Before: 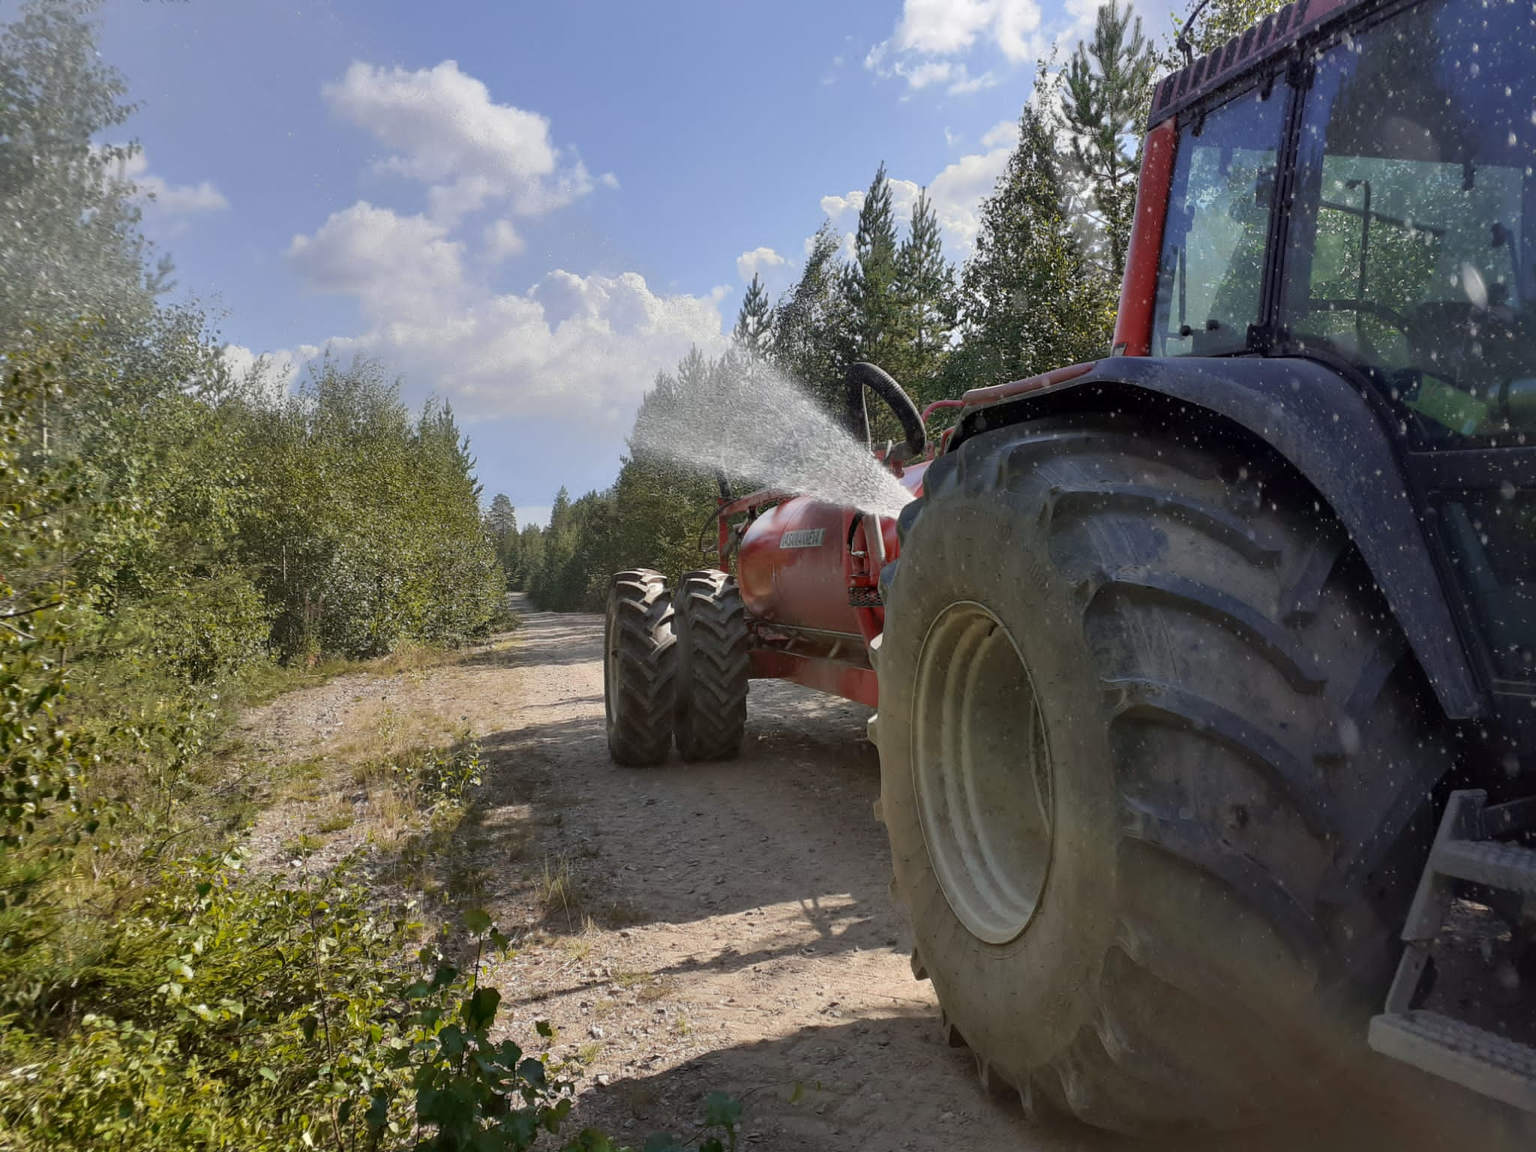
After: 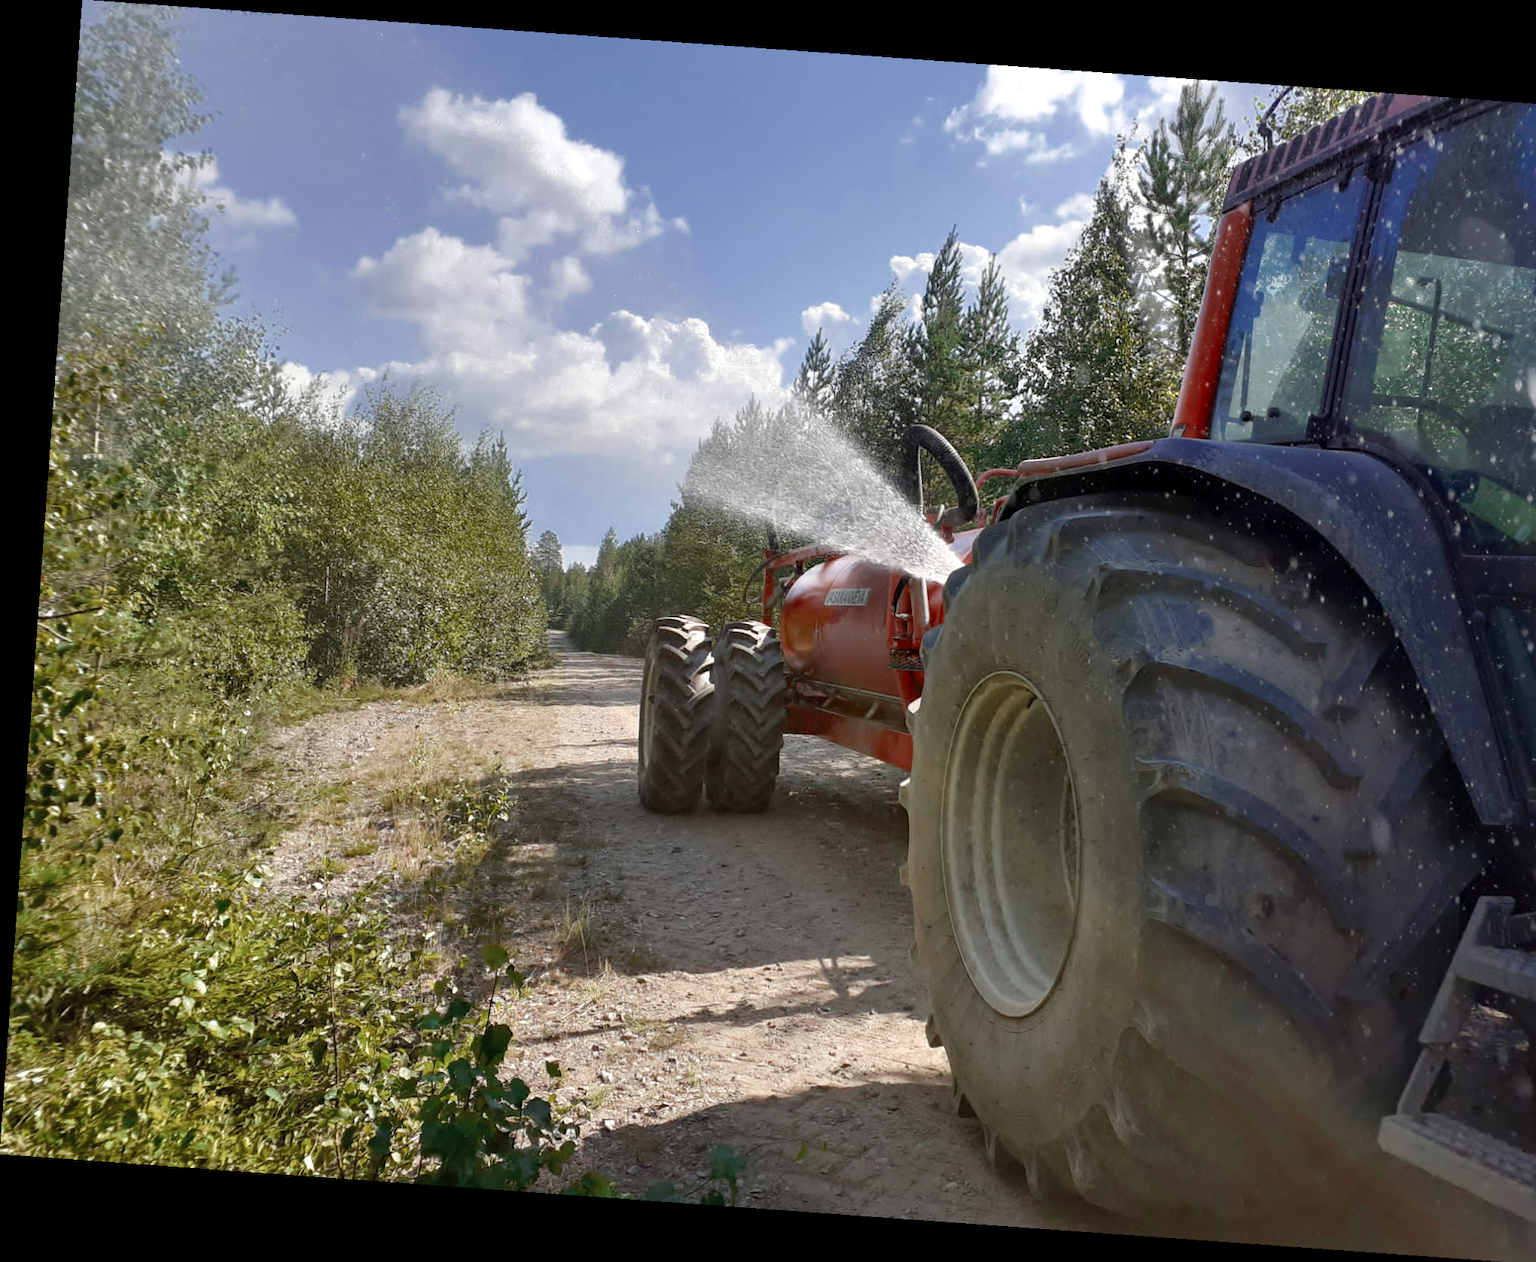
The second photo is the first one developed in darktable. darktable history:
crop and rotate: right 5.167%
color balance rgb: perceptual saturation grading › global saturation 25%, perceptual saturation grading › highlights -50%, perceptual saturation grading › shadows 30%, perceptual brilliance grading › global brilliance 12%, global vibrance 20%
color zones: curves: ch0 [(0, 0.5) (0.125, 0.4) (0.25, 0.5) (0.375, 0.4) (0.5, 0.4) (0.625, 0.35) (0.75, 0.35) (0.875, 0.5)]; ch1 [(0, 0.35) (0.125, 0.45) (0.25, 0.35) (0.375, 0.35) (0.5, 0.35) (0.625, 0.35) (0.75, 0.45) (0.875, 0.35)]; ch2 [(0, 0.6) (0.125, 0.5) (0.25, 0.5) (0.375, 0.6) (0.5, 0.6) (0.625, 0.5) (0.75, 0.5) (0.875, 0.5)]
rotate and perspective: rotation 4.1°, automatic cropping off
